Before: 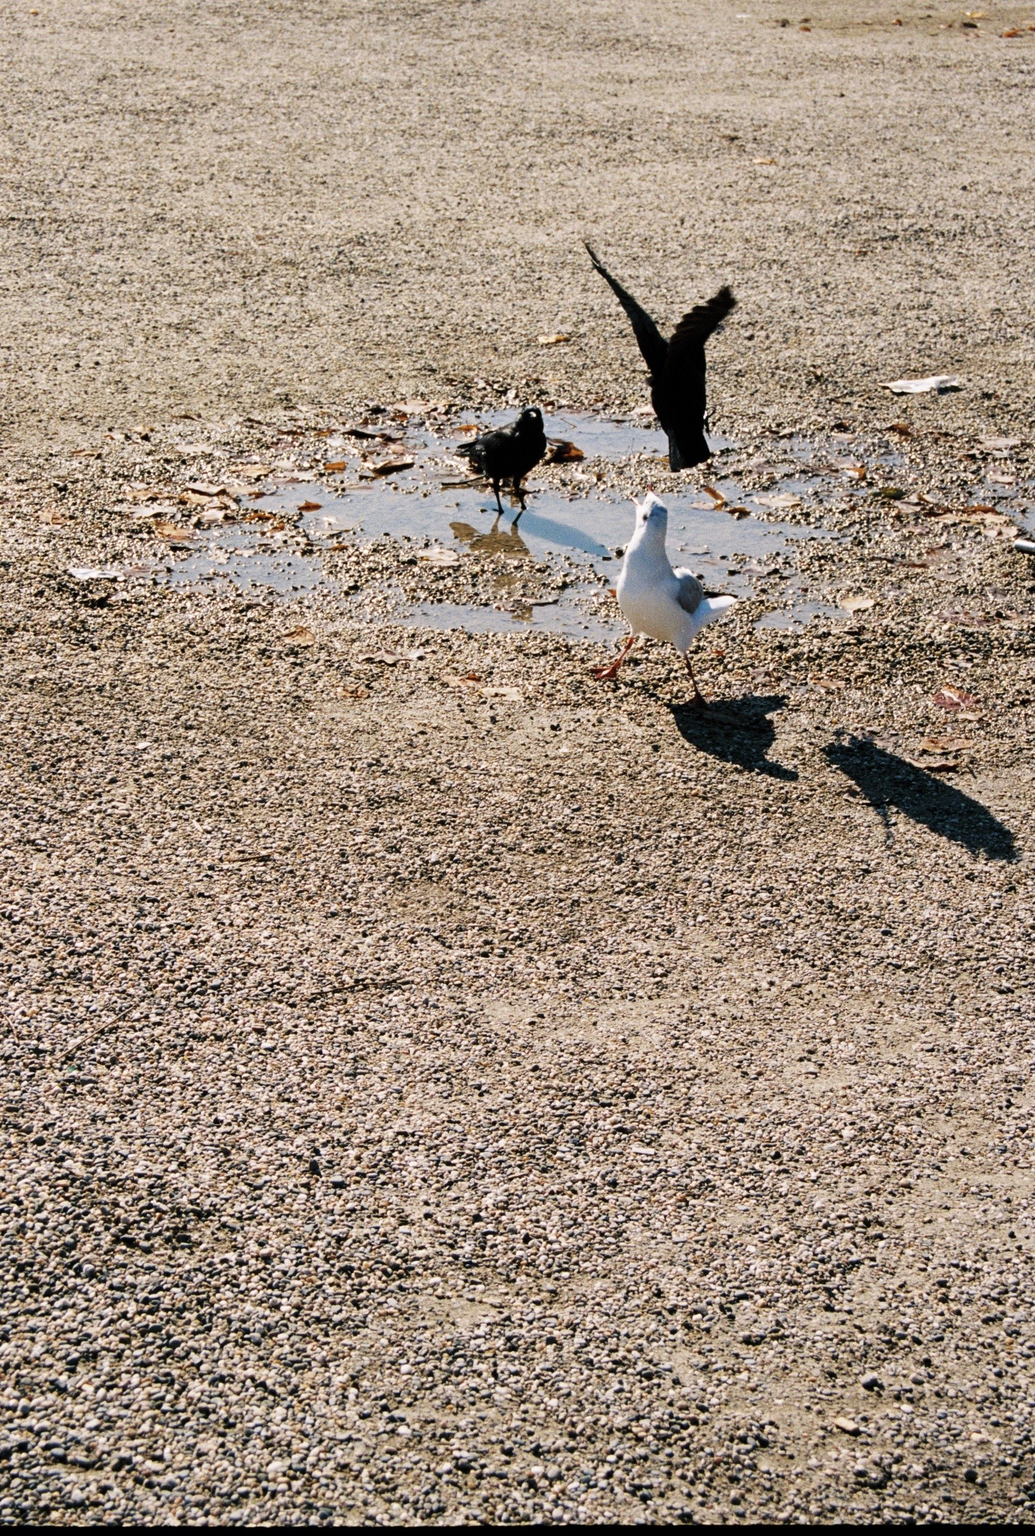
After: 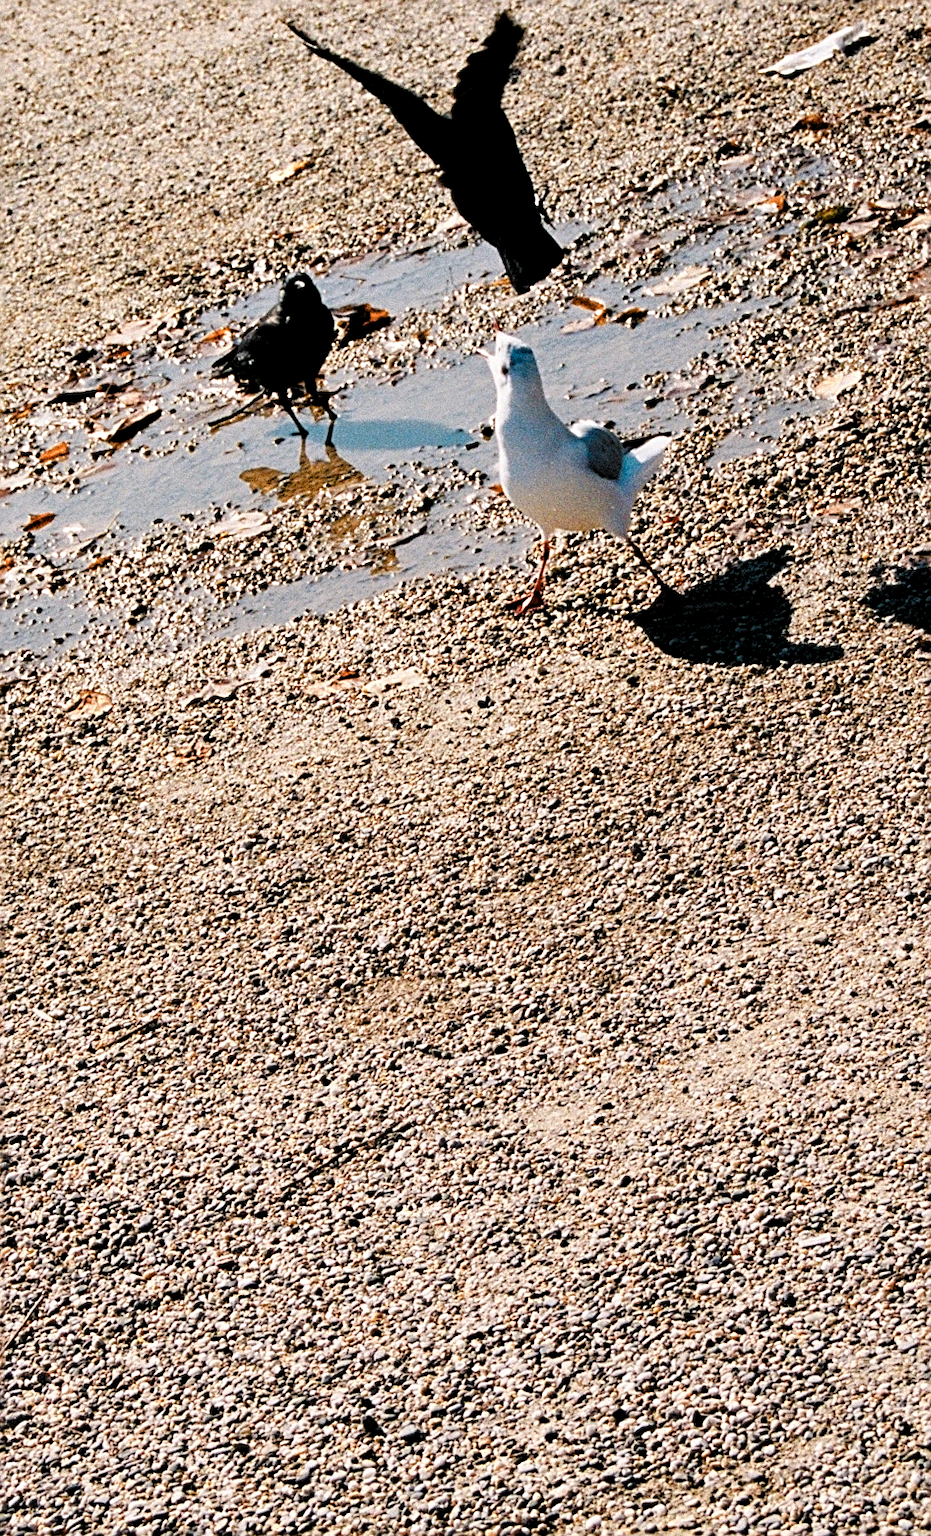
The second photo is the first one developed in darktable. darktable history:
color zones: curves: ch0 [(0.018, 0.548) (0.224, 0.64) (0.425, 0.447) (0.675, 0.575) (0.732, 0.579)]; ch1 [(0.066, 0.487) (0.25, 0.5) (0.404, 0.43) (0.75, 0.421) (0.956, 0.421)]; ch2 [(0.044, 0.561) (0.215, 0.465) (0.399, 0.544) (0.465, 0.548) (0.614, 0.447) (0.724, 0.43) (0.882, 0.623) (0.956, 0.632)]
crop and rotate: angle 19.77°, left 6.723%, right 4.199%, bottom 1.086%
levels: mode automatic, black 8.52%
sharpen: on, module defaults
exposure: black level correction 0.001, compensate highlight preservation false
color balance rgb: linear chroma grading › global chroma 15.175%, perceptual saturation grading › global saturation 20%, perceptual saturation grading › highlights -50.538%, perceptual saturation grading › shadows 31.164%, global vibrance 4.796%
contrast brightness saturation: contrast 0.04, saturation 0.07
